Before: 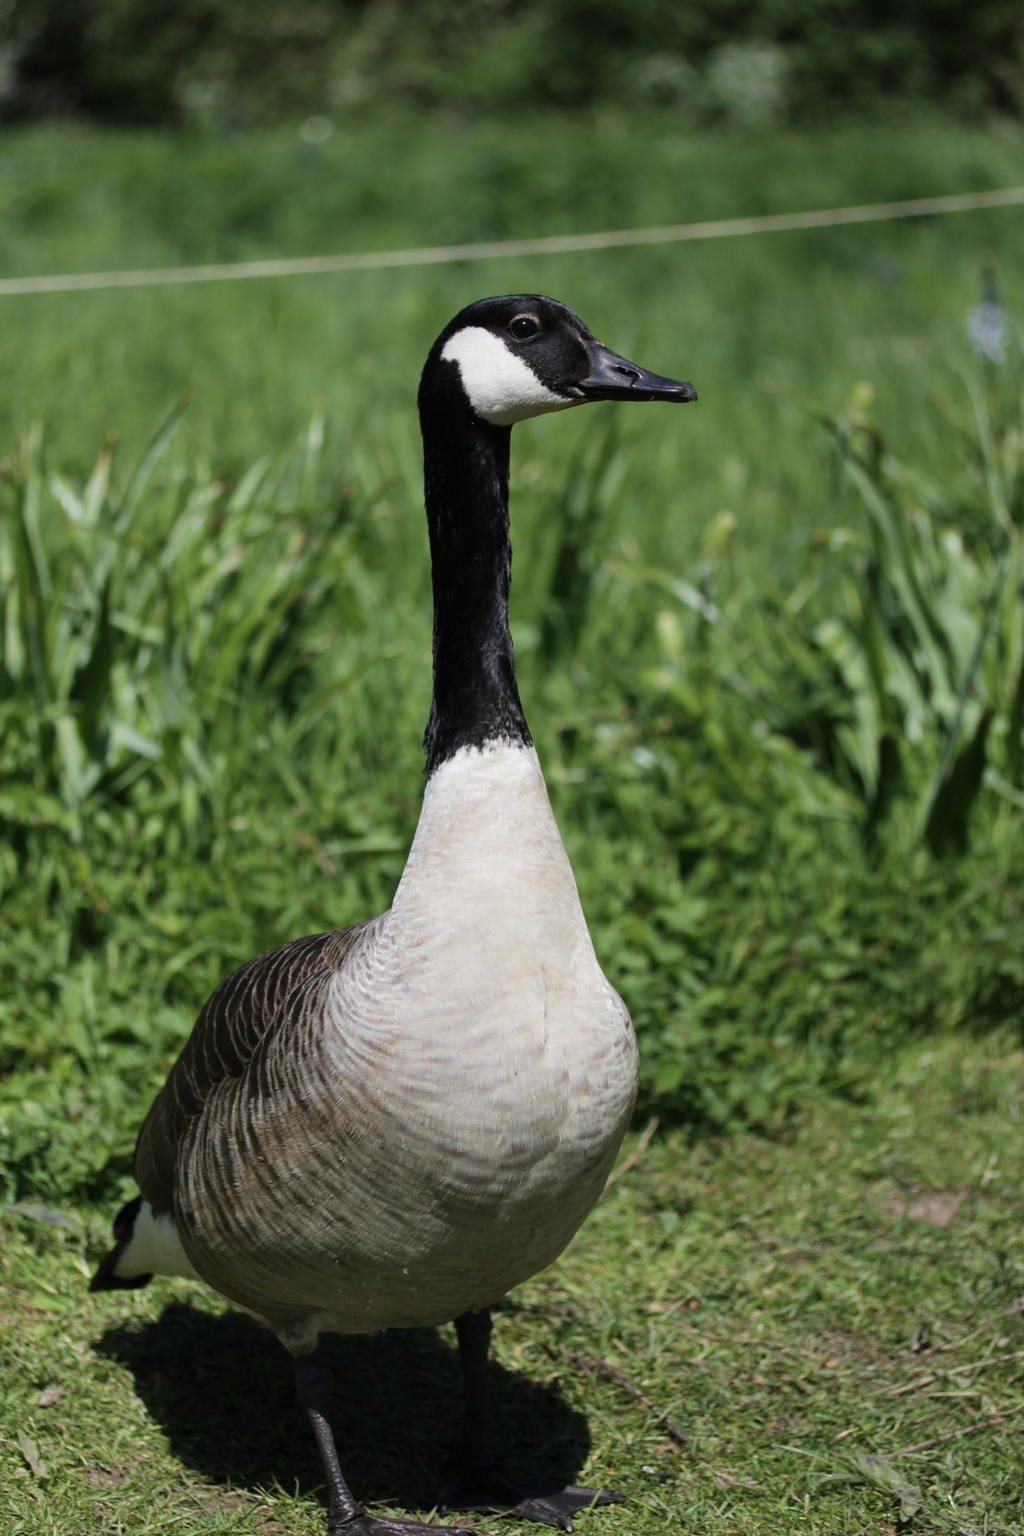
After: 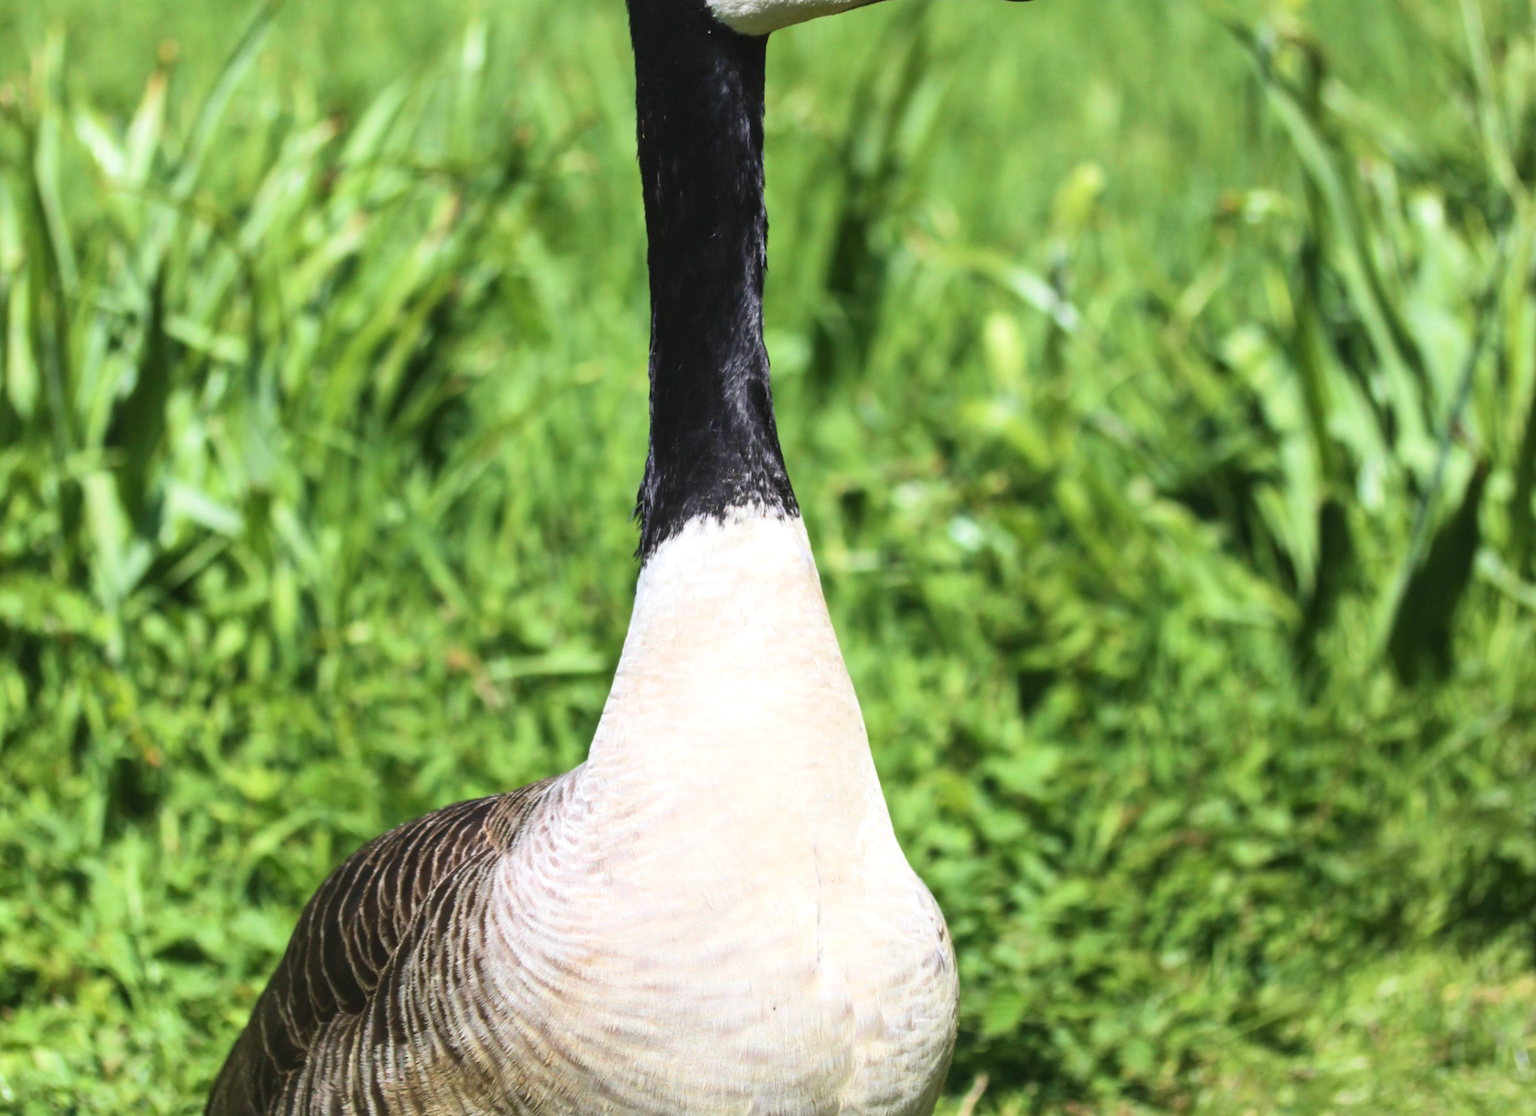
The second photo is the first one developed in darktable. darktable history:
local contrast: detail 109%
exposure: exposure 0.607 EV, compensate highlight preservation false
crop and rotate: top 26.19%, bottom 25.353%
velvia: on, module defaults
contrast brightness saturation: contrast 0.201, brightness 0.167, saturation 0.224
